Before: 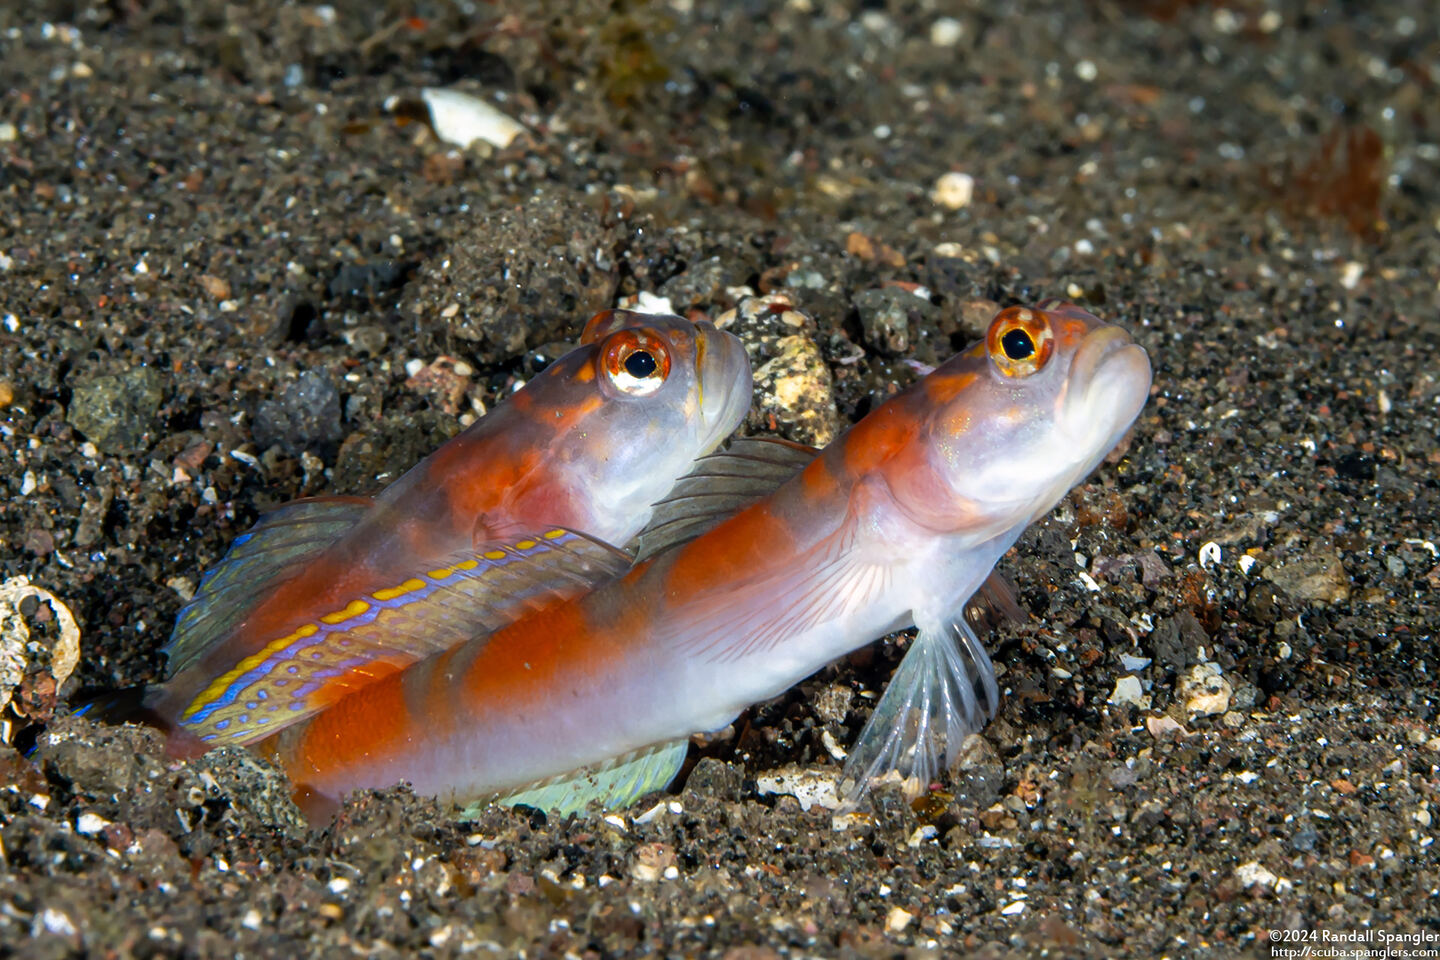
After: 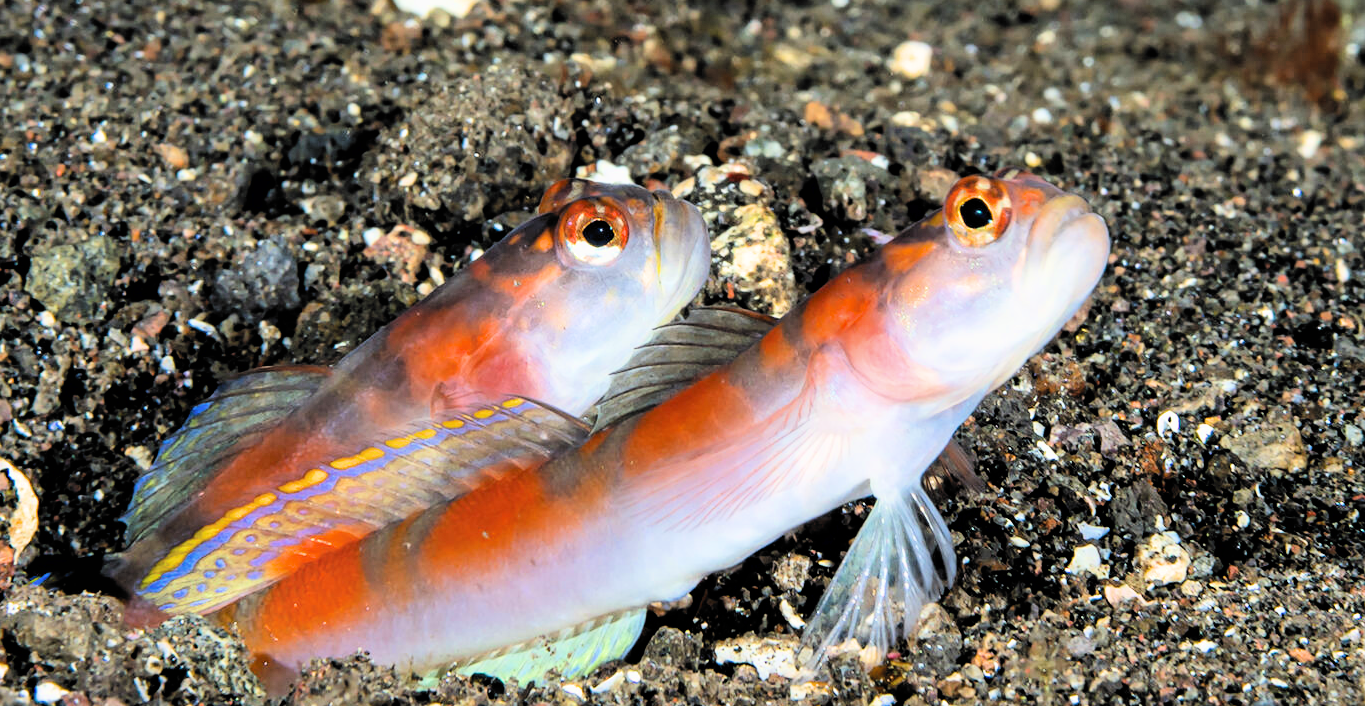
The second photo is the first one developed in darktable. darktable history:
exposure: exposure 0.948 EV, compensate highlight preservation false
shadows and highlights: low approximation 0.01, soften with gaussian
crop and rotate: left 2.974%, top 13.69%, right 2.22%, bottom 12.732%
filmic rgb: black relative exposure -5.02 EV, white relative exposure 3.96 EV, hardness 2.89, contrast 1.405, highlights saturation mix -19.09%, color science v6 (2022)
